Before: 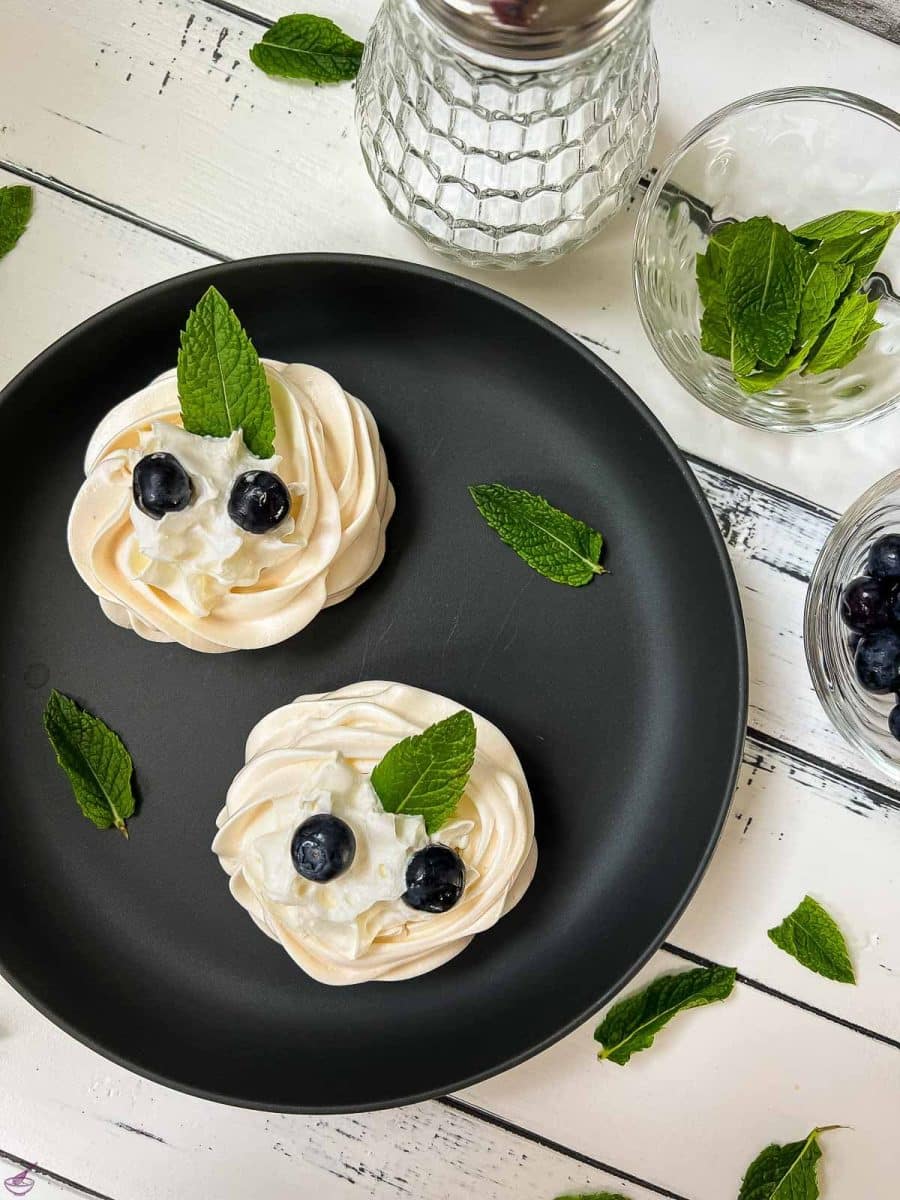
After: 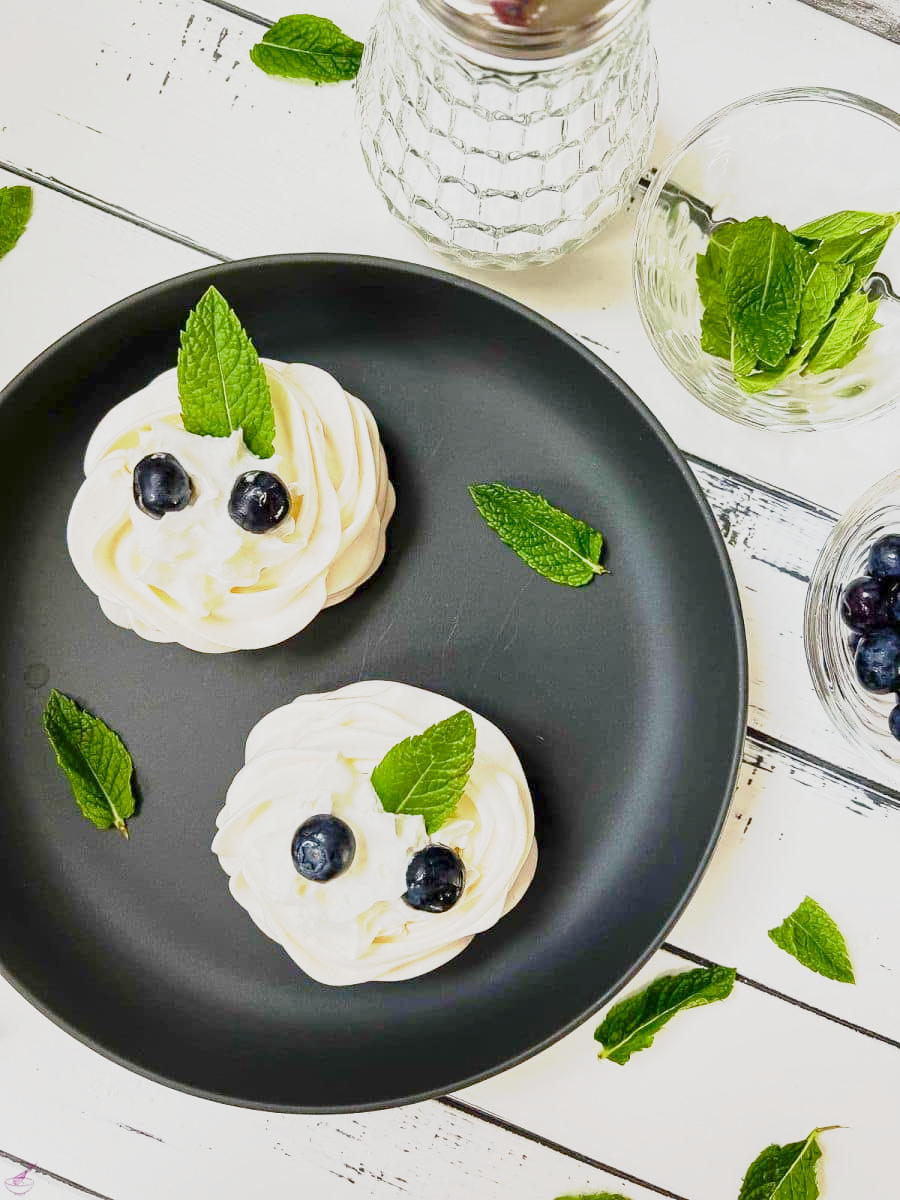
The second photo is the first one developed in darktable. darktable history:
tone curve: curves: ch0 [(0, 0) (0.91, 0.76) (0.997, 0.913)], preserve colors none
exposure: exposure 1.09 EV
base curve: curves: ch0 [(0, 0) (0.025, 0.046) (0.112, 0.277) (0.467, 0.74) (0.814, 0.929) (1, 0.942)], preserve colors none
color balance rgb: perceptual saturation grading › global saturation 20%, perceptual saturation grading › highlights -24.76%, perceptual saturation grading › shadows 25.022%, perceptual brilliance grading › global brilliance 1.396%, perceptual brilliance grading › highlights -3.649%, global vibrance 14.289%
